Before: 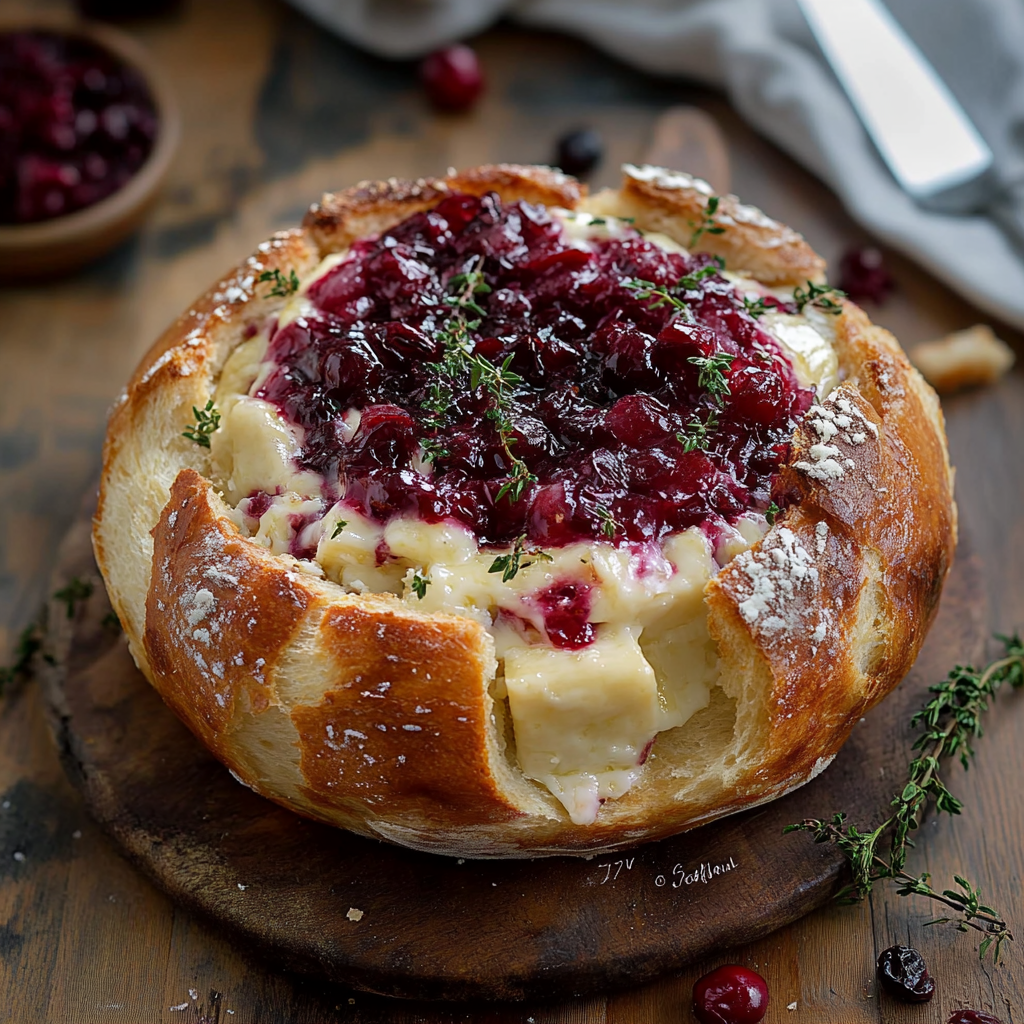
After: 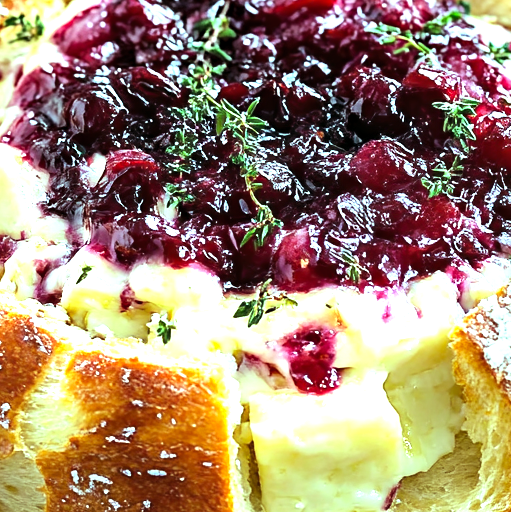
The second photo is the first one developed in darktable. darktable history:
contrast brightness saturation: contrast 0.03, brightness 0.06, saturation 0.13
levels: mode automatic
exposure: black level correction 0, exposure 1.015 EV, compensate exposure bias true, compensate highlight preservation false
tone equalizer: -8 EV -0.75 EV, -7 EV -0.7 EV, -6 EV -0.6 EV, -5 EV -0.4 EV, -3 EV 0.4 EV, -2 EV 0.6 EV, -1 EV 0.7 EV, +0 EV 0.75 EV, edges refinement/feathering 500, mask exposure compensation -1.57 EV, preserve details no
crop: left 25%, top 25%, right 25%, bottom 25%
color balance: mode lift, gamma, gain (sRGB), lift [0.997, 0.979, 1.021, 1.011], gamma [1, 1.084, 0.916, 0.998], gain [1, 0.87, 1.13, 1.101], contrast 4.55%, contrast fulcrum 38.24%, output saturation 104.09%
contrast equalizer: y [[0.5, 0.5, 0.544, 0.569, 0.5, 0.5], [0.5 ×6], [0.5 ×6], [0 ×6], [0 ×6]]
